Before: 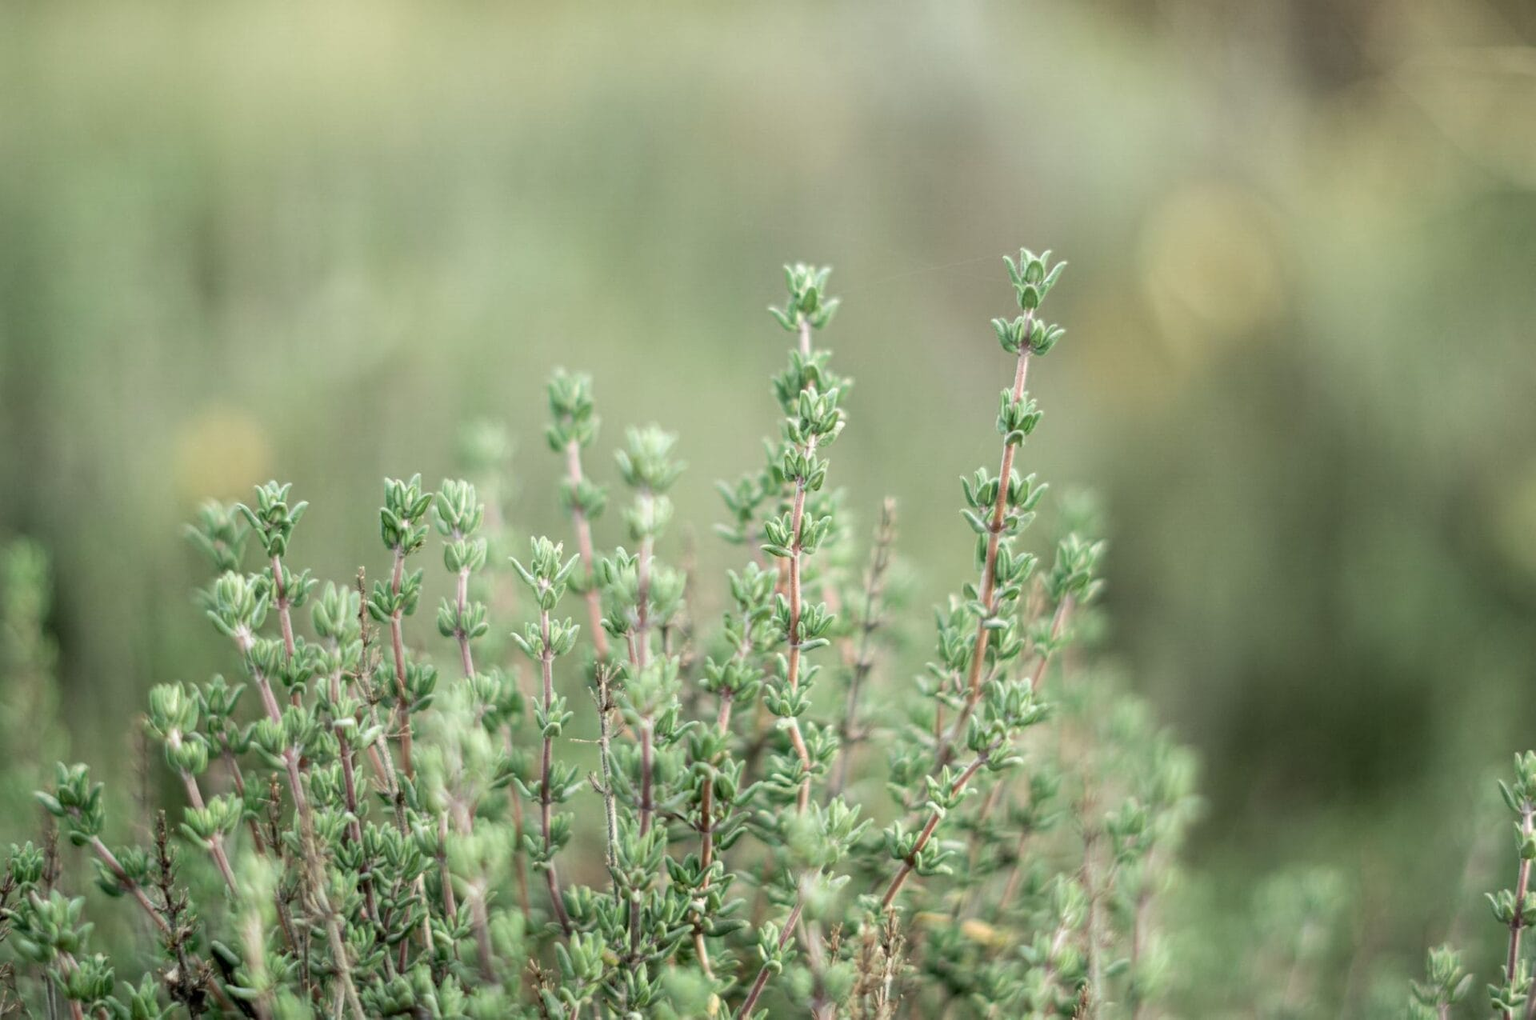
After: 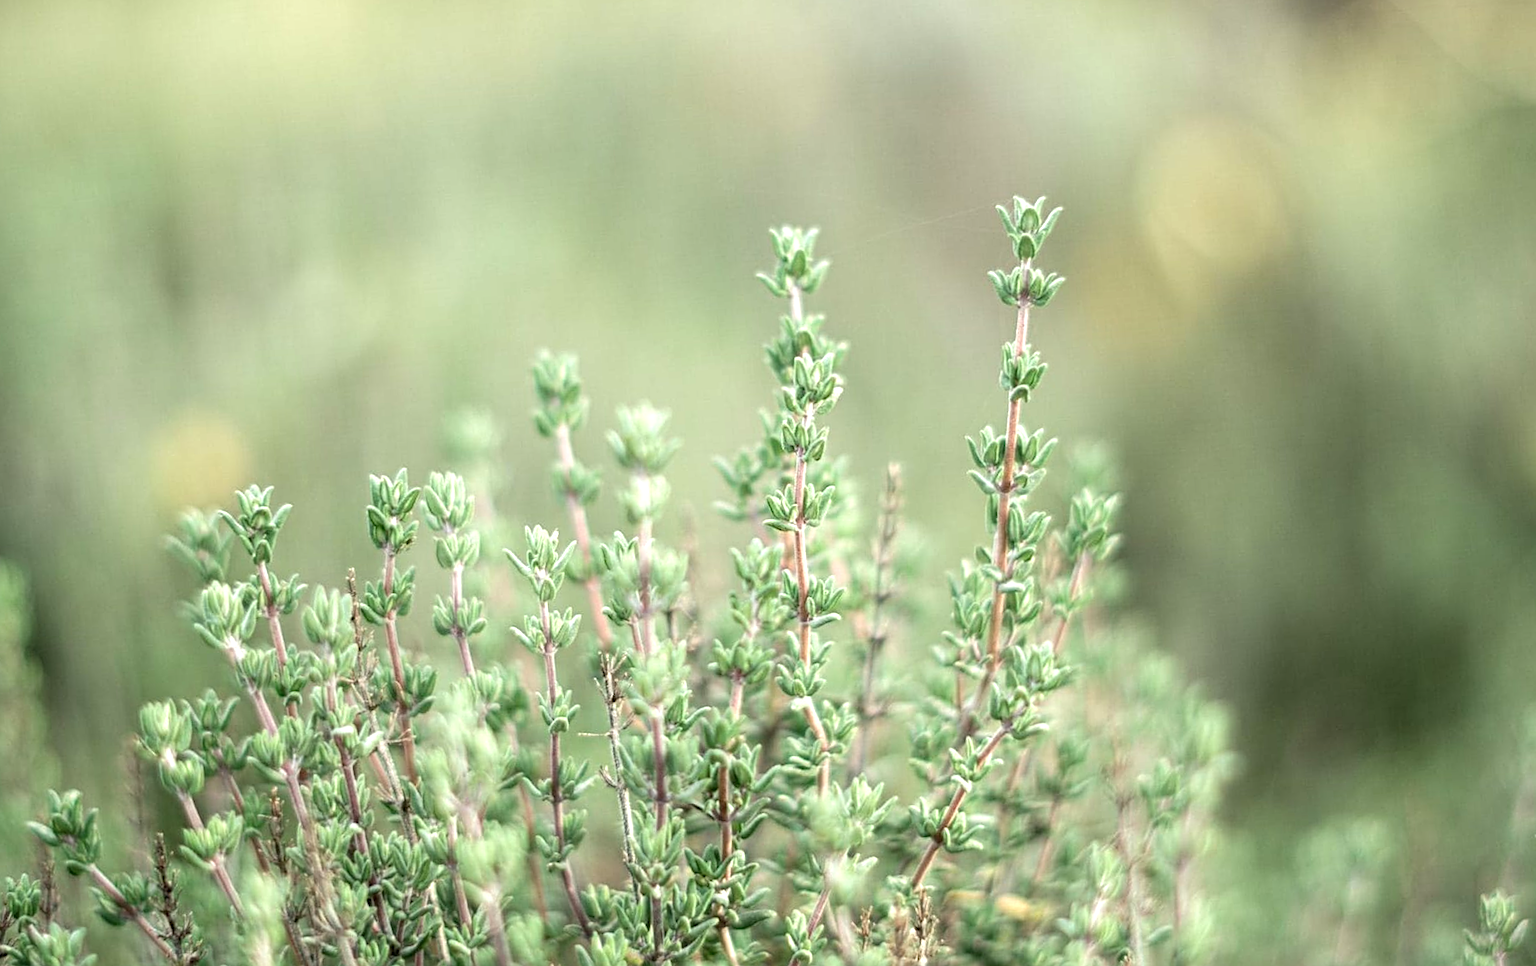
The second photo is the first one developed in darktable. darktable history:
rotate and perspective: rotation -3.52°, crop left 0.036, crop right 0.964, crop top 0.081, crop bottom 0.919
sharpen: on, module defaults
exposure: black level correction 0, exposure 0.5 EV, compensate highlight preservation false
